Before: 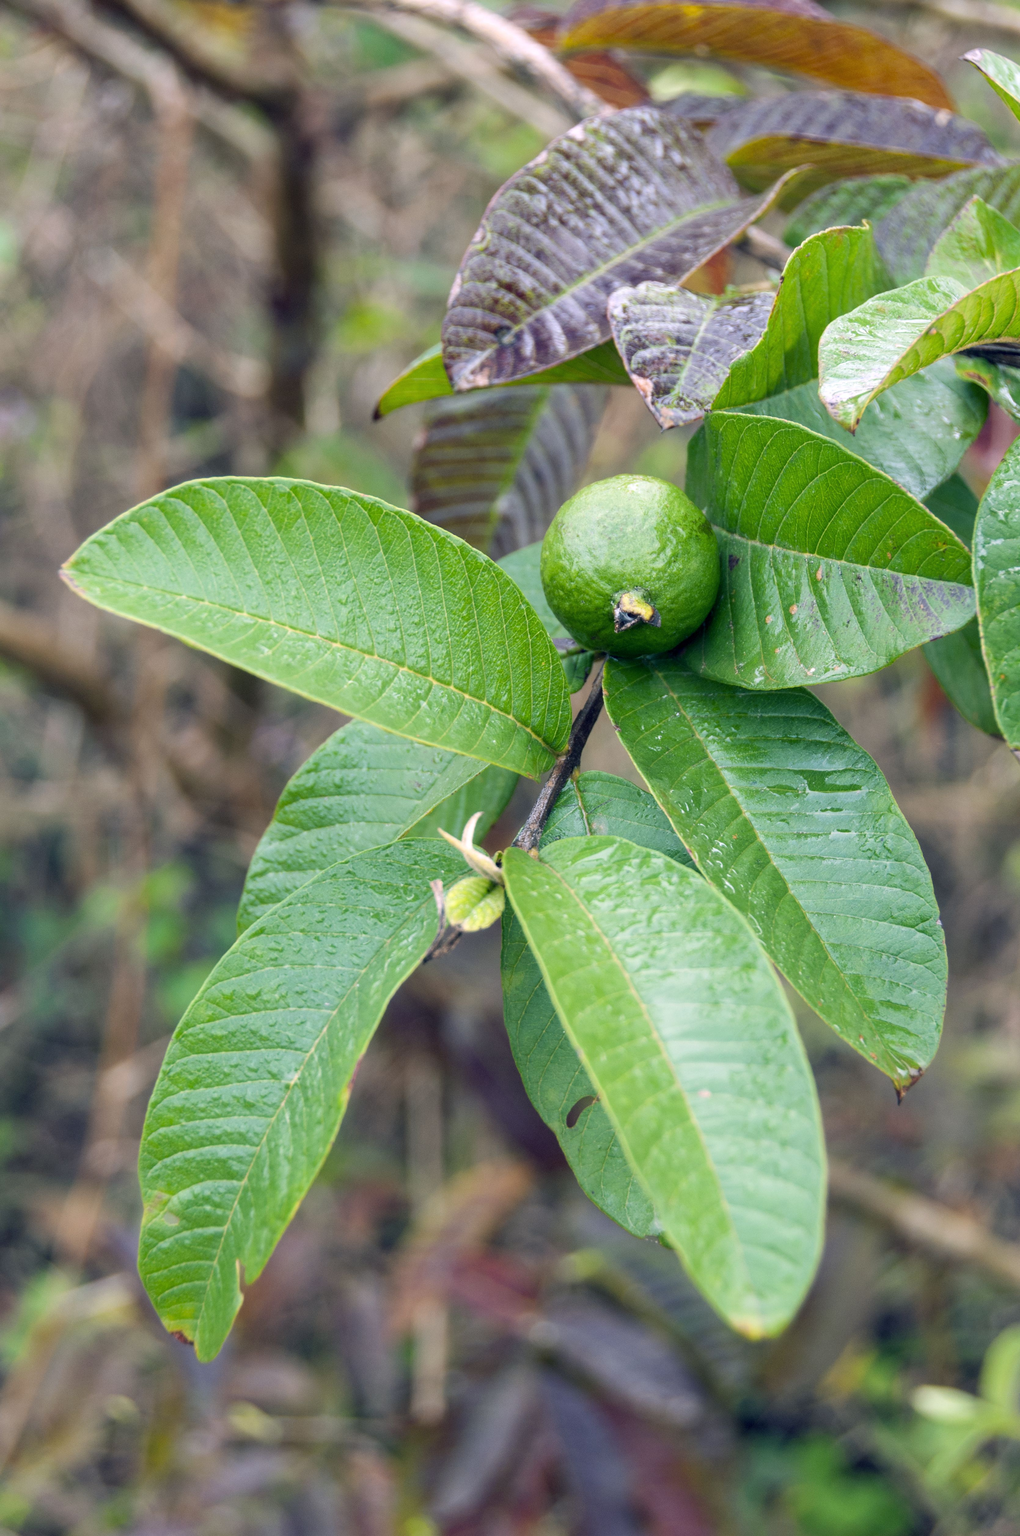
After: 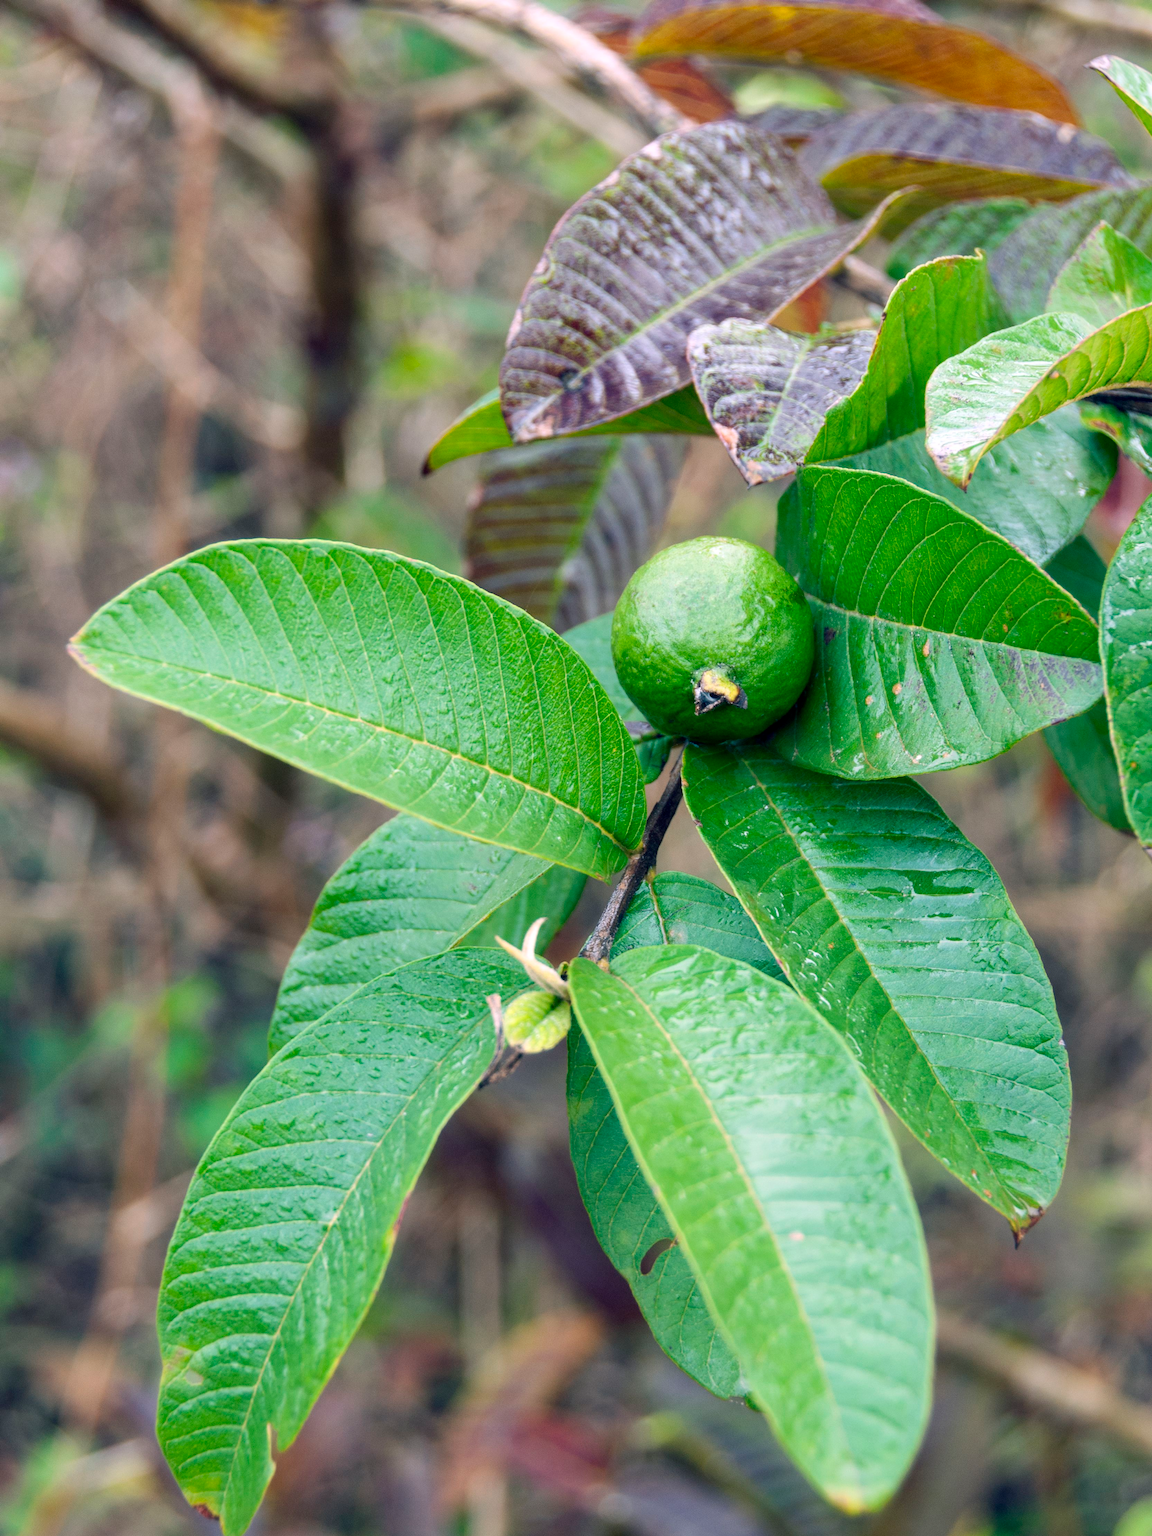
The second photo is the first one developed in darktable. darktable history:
crop and rotate: top 0%, bottom 11.49%
contrast brightness saturation: contrast 0.08, saturation 0.02
